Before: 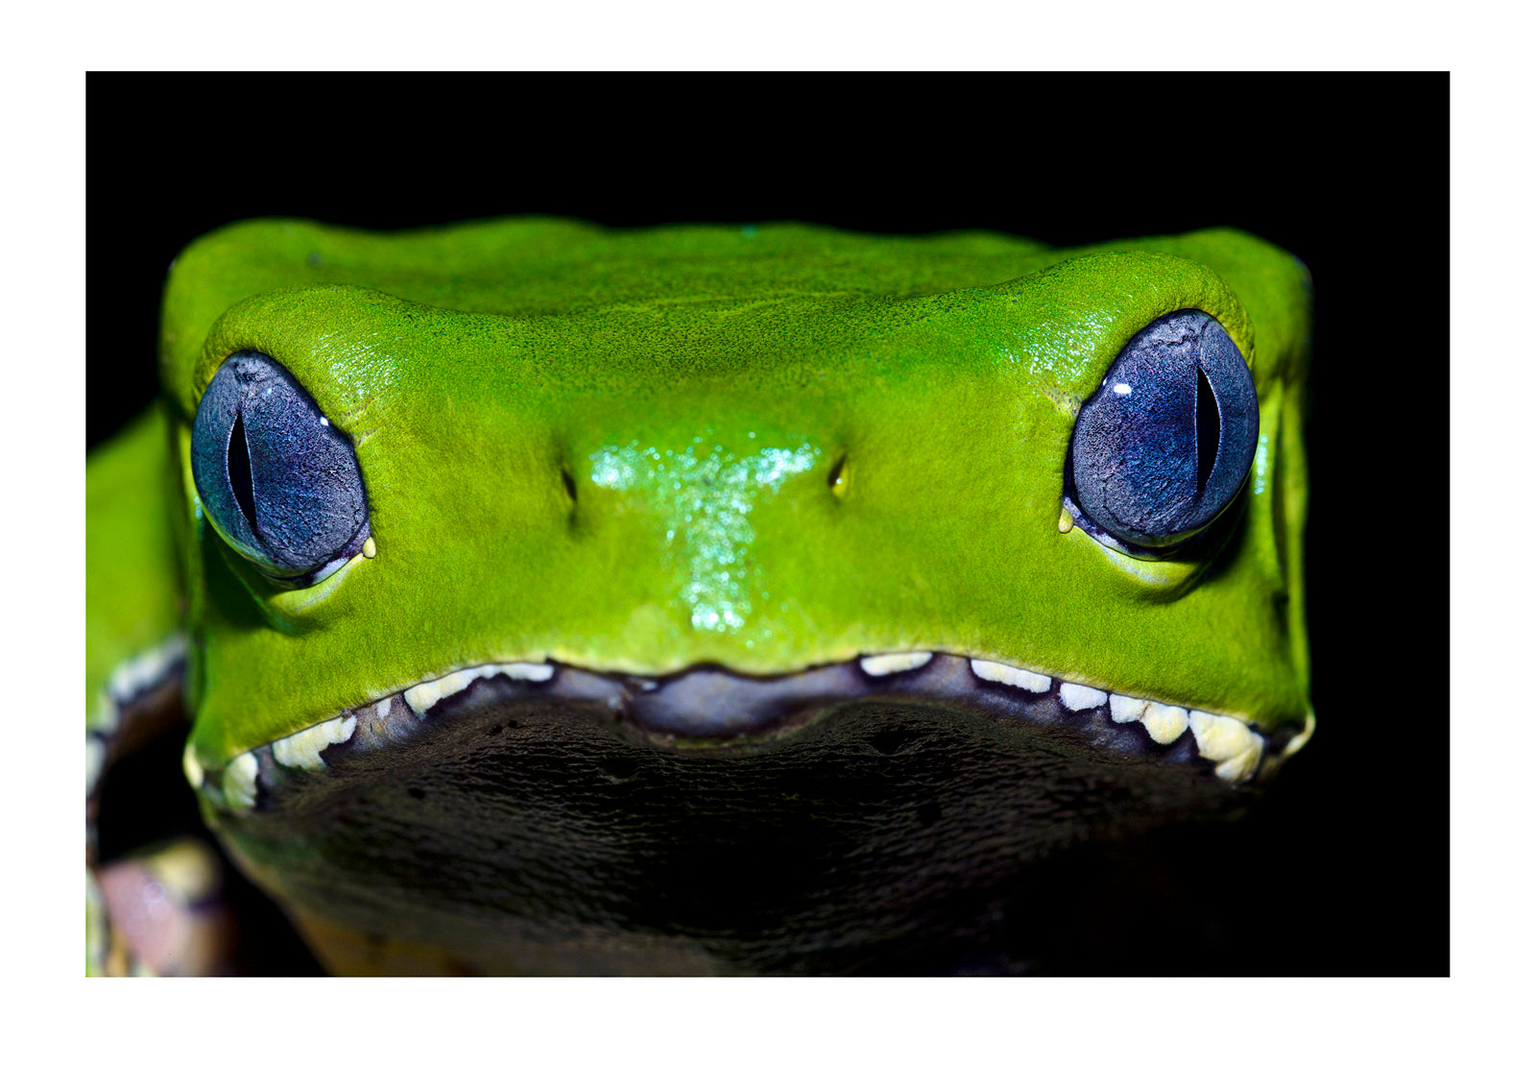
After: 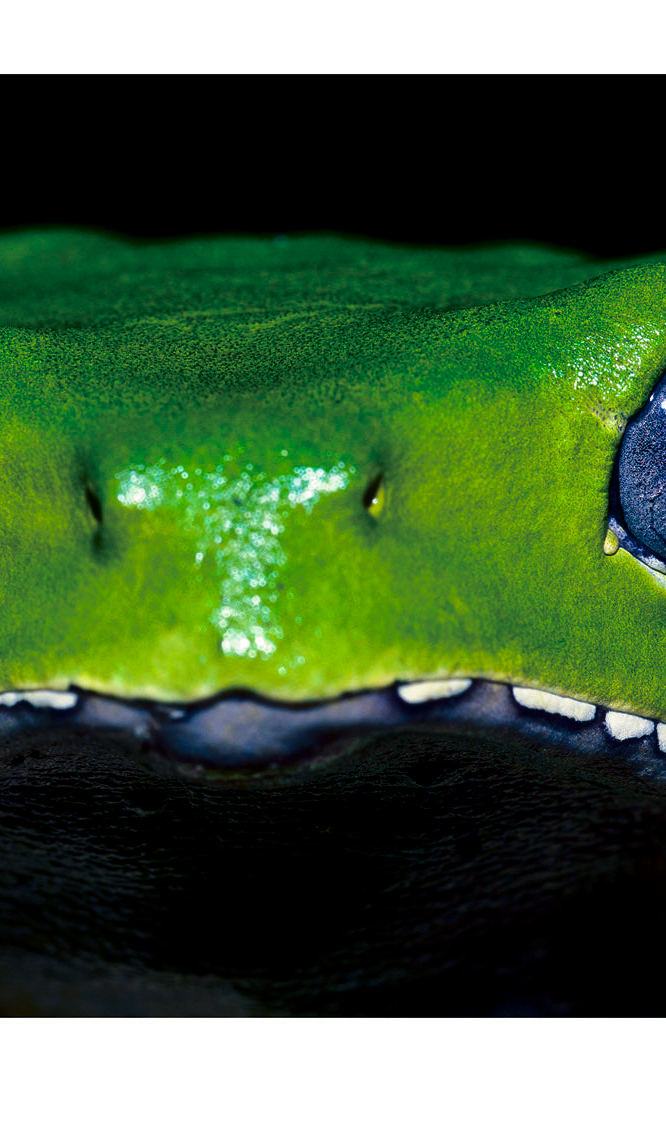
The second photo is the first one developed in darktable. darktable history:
split-toning: shadows › hue 216°, shadows › saturation 1, highlights › hue 57.6°, balance -33.4
crop: left 31.229%, right 27.105%
contrast brightness saturation: brightness -0.2, saturation 0.08
